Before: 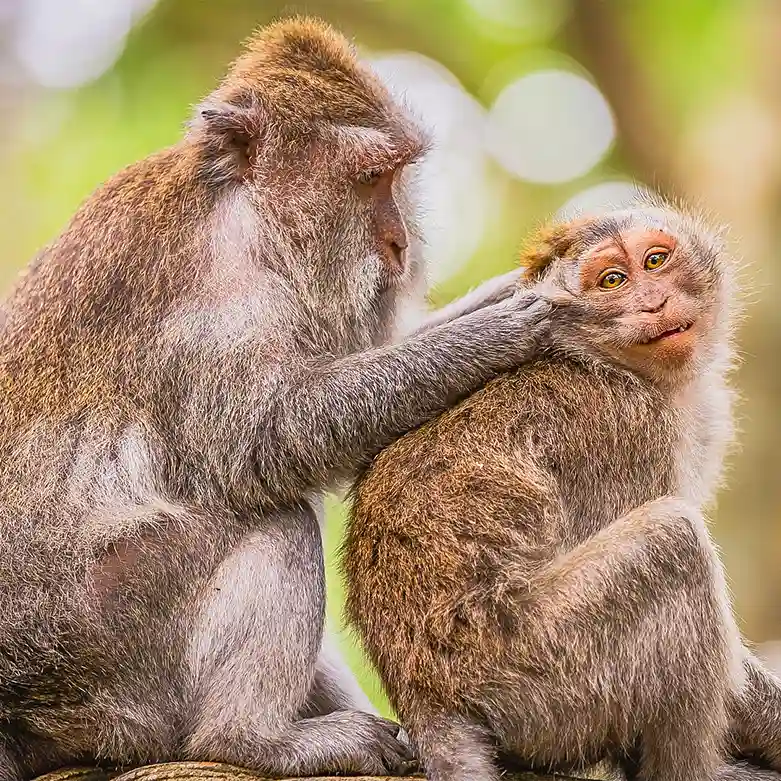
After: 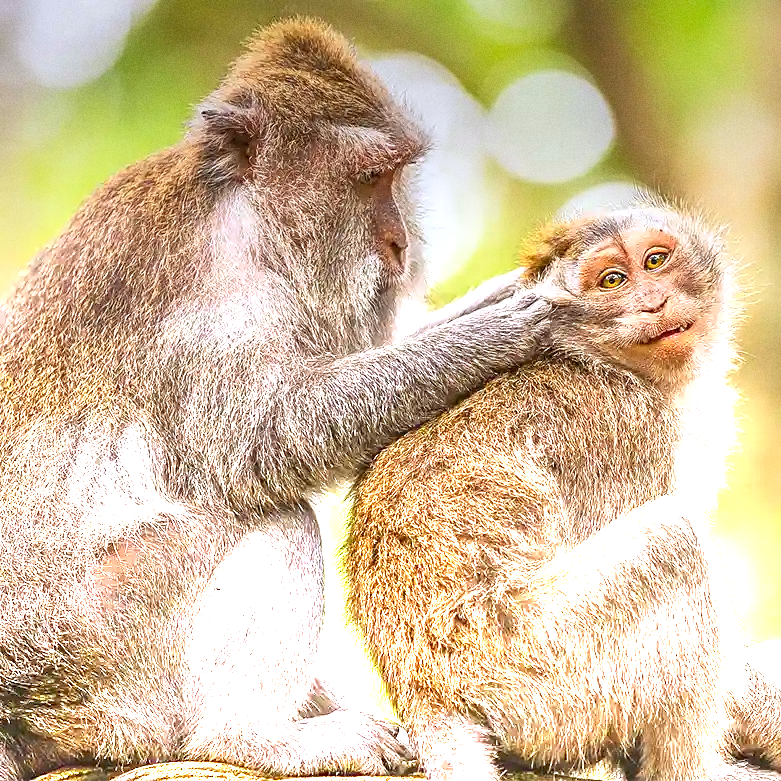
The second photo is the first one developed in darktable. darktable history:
grain: coarseness 0.09 ISO
graduated density: density -3.9 EV
white balance: red 0.974, blue 1.044
rgb curve: curves: ch2 [(0, 0) (0.567, 0.512) (1, 1)], mode RGB, independent channels
